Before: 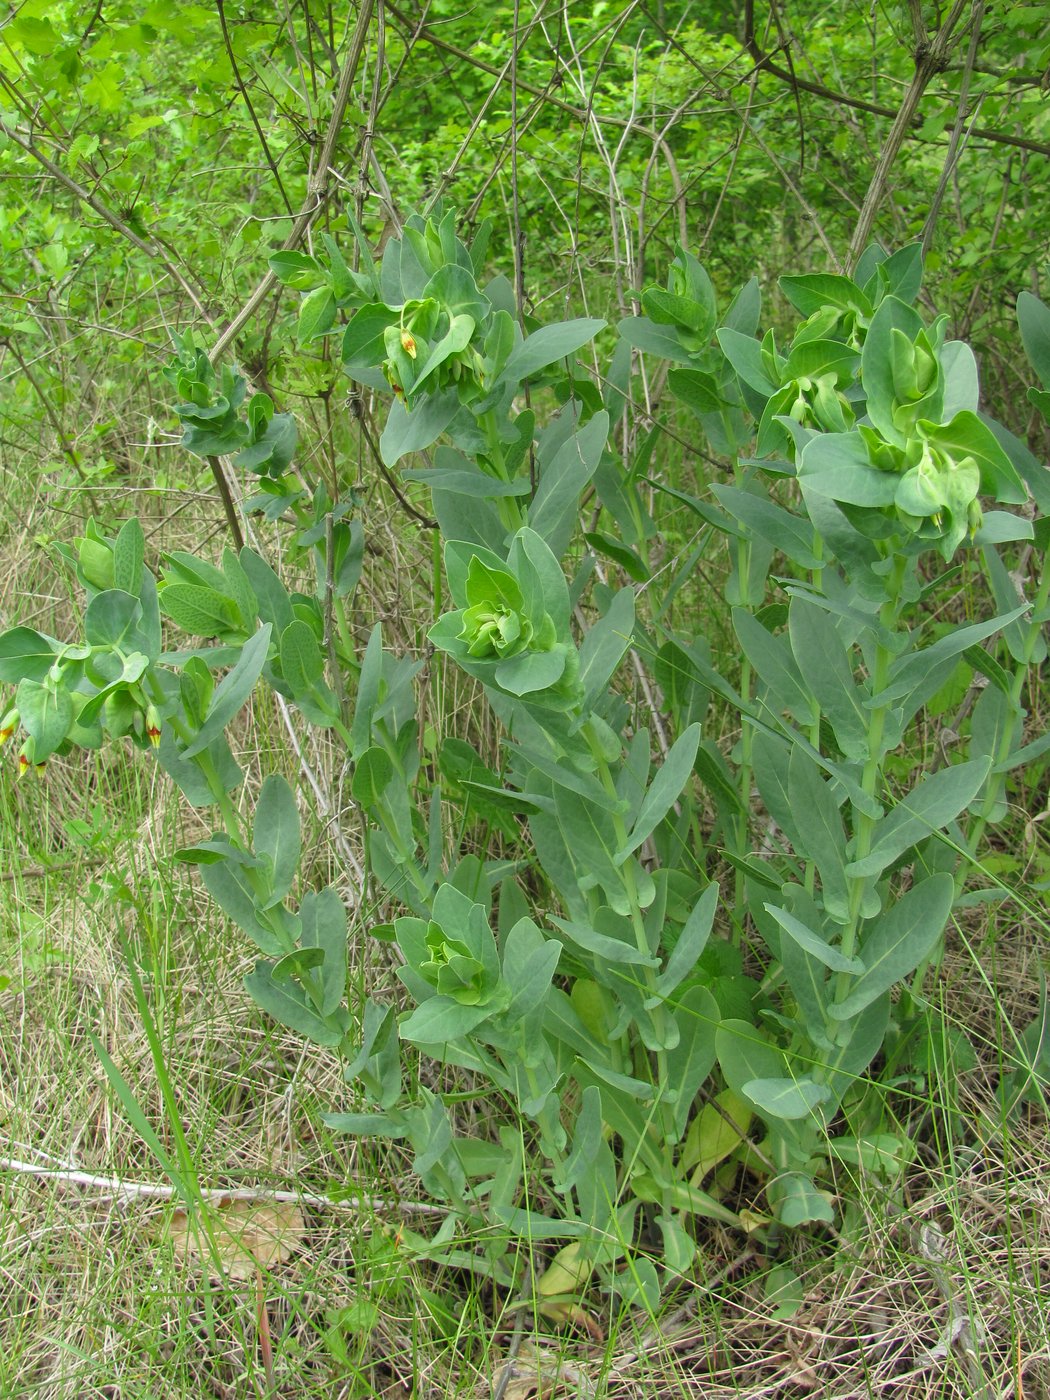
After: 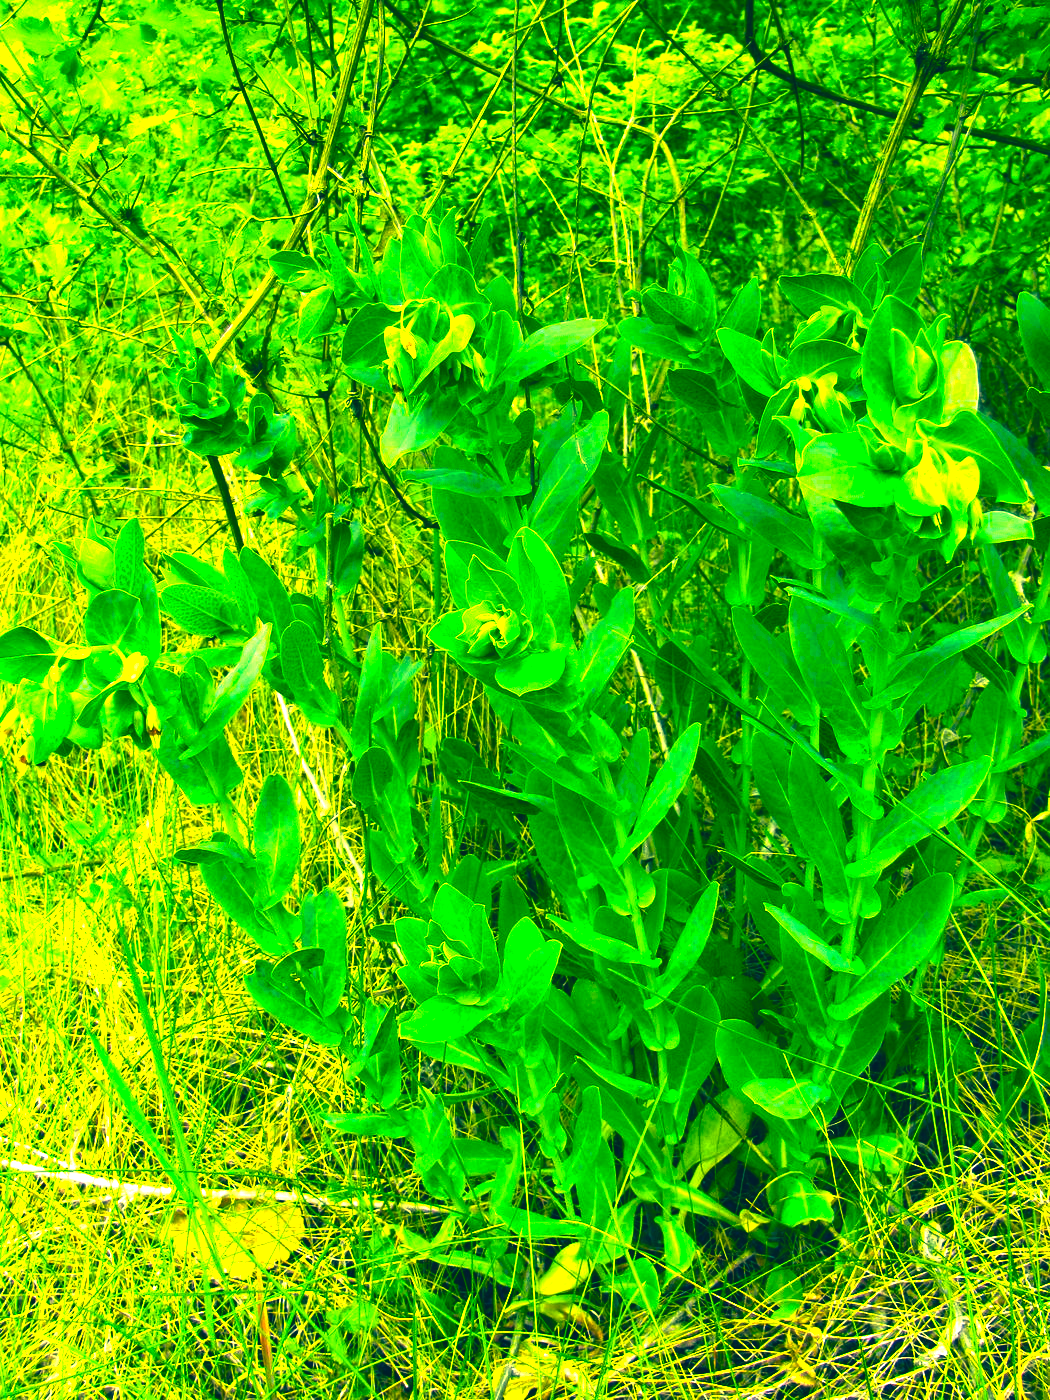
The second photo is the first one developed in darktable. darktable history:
color correction: highlights a* -15.58, highlights b* 40, shadows a* -40, shadows b* -26.18
color balance rgb: linear chroma grading › shadows -30%, linear chroma grading › global chroma 35%, perceptual saturation grading › global saturation 75%, perceptual saturation grading › shadows -30%, perceptual brilliance grading › highlights 75%, perceptual brilliance grading › shadows -30%, global vibrance 35%
